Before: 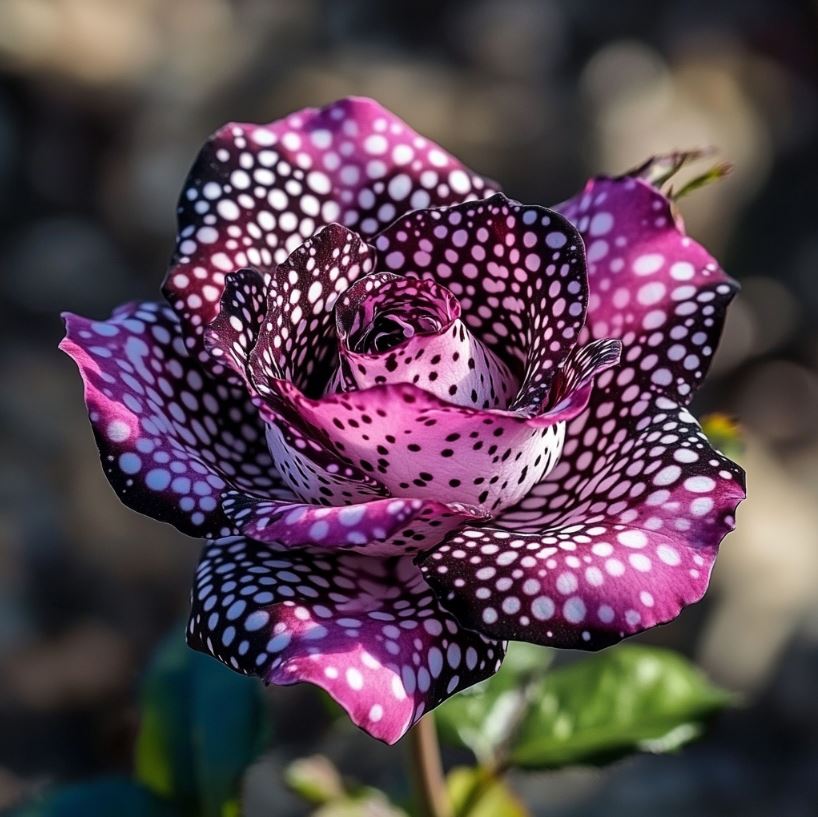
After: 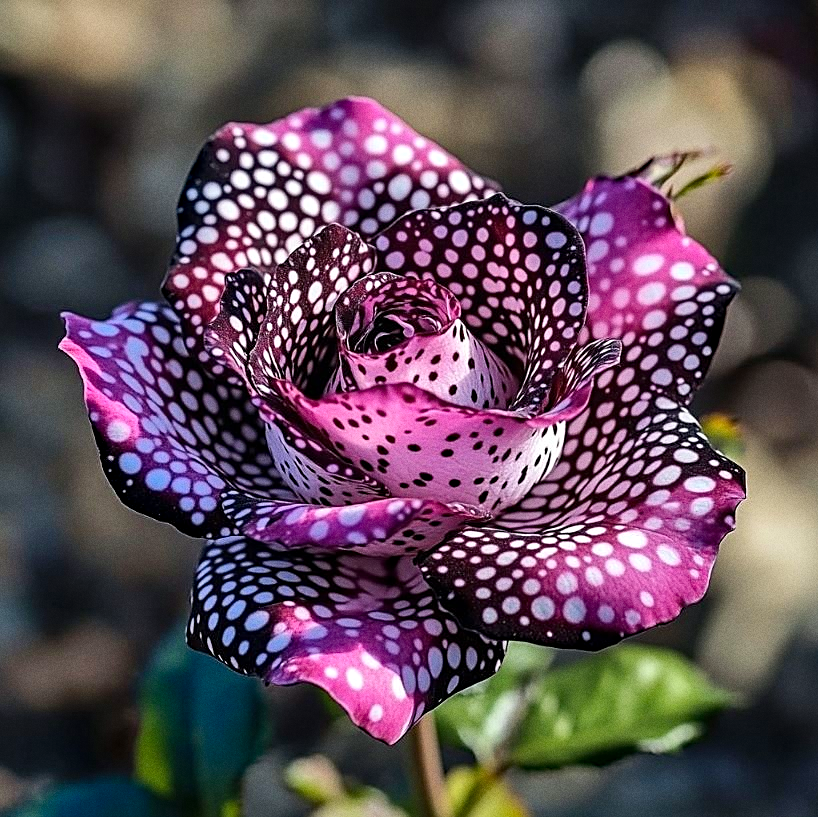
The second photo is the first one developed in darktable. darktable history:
grain: coarseness 0.09 ISO
shadows and highlights: soften with gaussian
sharpen: on, module defaults
haze removal: compatibility mode true, adaptive false
